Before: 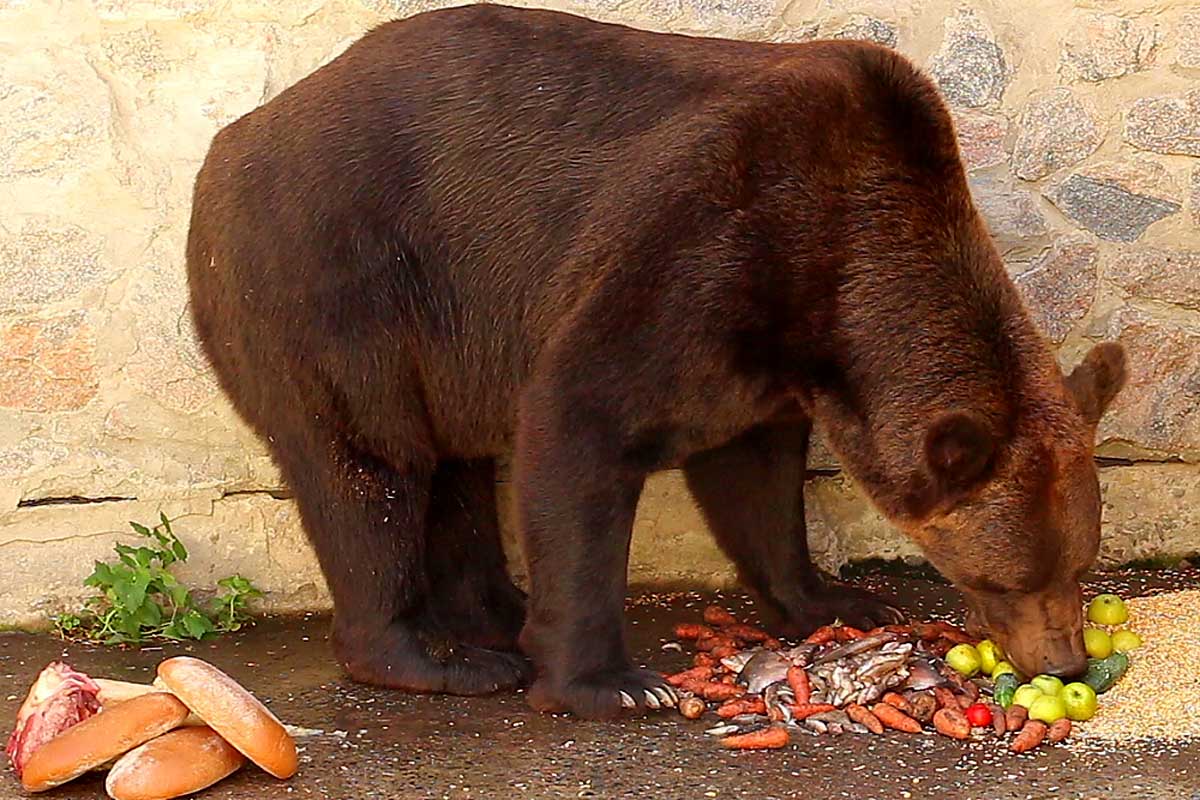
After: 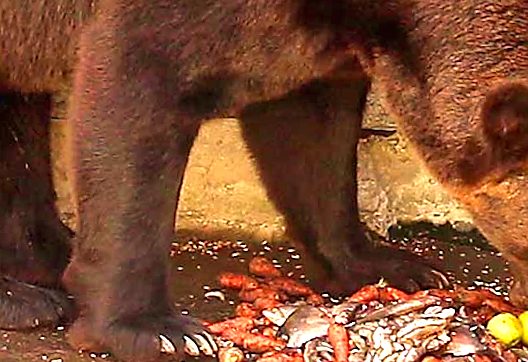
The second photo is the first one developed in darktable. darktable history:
crop: left 37.221%, top 45.169%, right 20.63%, bottom 13.777%
color calibration: x 0.334, y 0.349, temperature 5426 K
exposure: black level correction 0, exposure 1.2 EV, compensate exposure bias true, compensate highlight preservation false
velvia: on, module defaults
shadows and highlights: soften with gaussian
sharpen: radius 1.864, amount 0.398, threshold 1.271
rotate and perspective: rotation 4.1°, automatic cropping off
